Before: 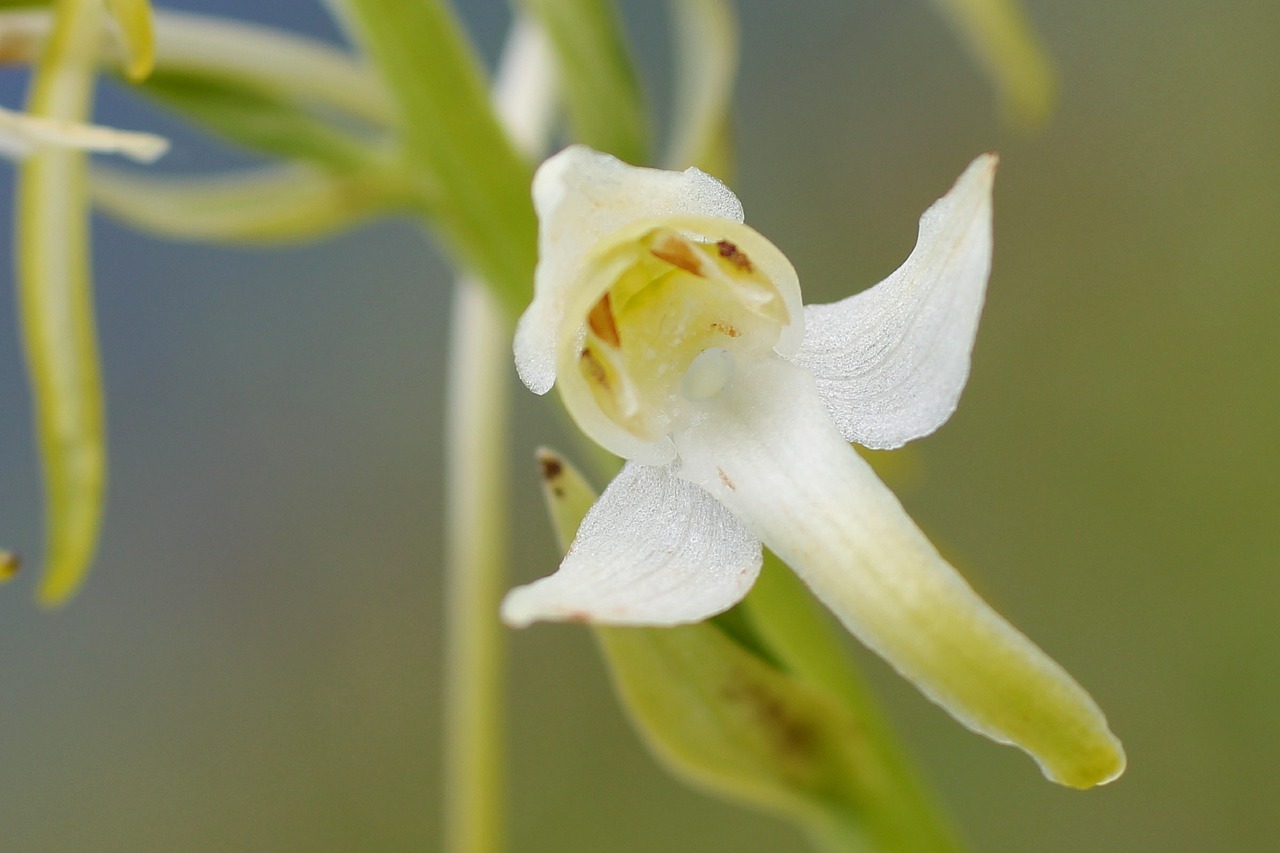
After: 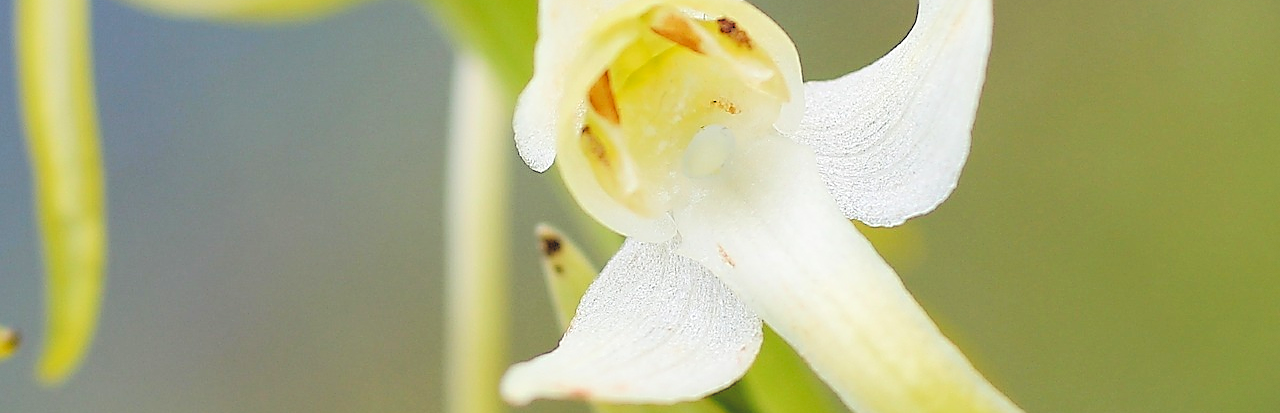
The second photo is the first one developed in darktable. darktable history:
sharpen: radius 1.411, amount 1.243, threshold 0.82
vignetting: fall-off start 100.19%, center (-0.015, 0), width/height ratio 1.306, dithering 8-bit output, unbound false
crop and rotate: top 26.279%, bottom 25.237%
levels: levels [0.044, 0.416, 0.908]
filmic rgb: black relative exposure -5.11 EV, white relative exposure 3.53 EV, hardness 3.17, contrast 1.191, highlights saturation mix -49.98%, color science v6 (2022)
